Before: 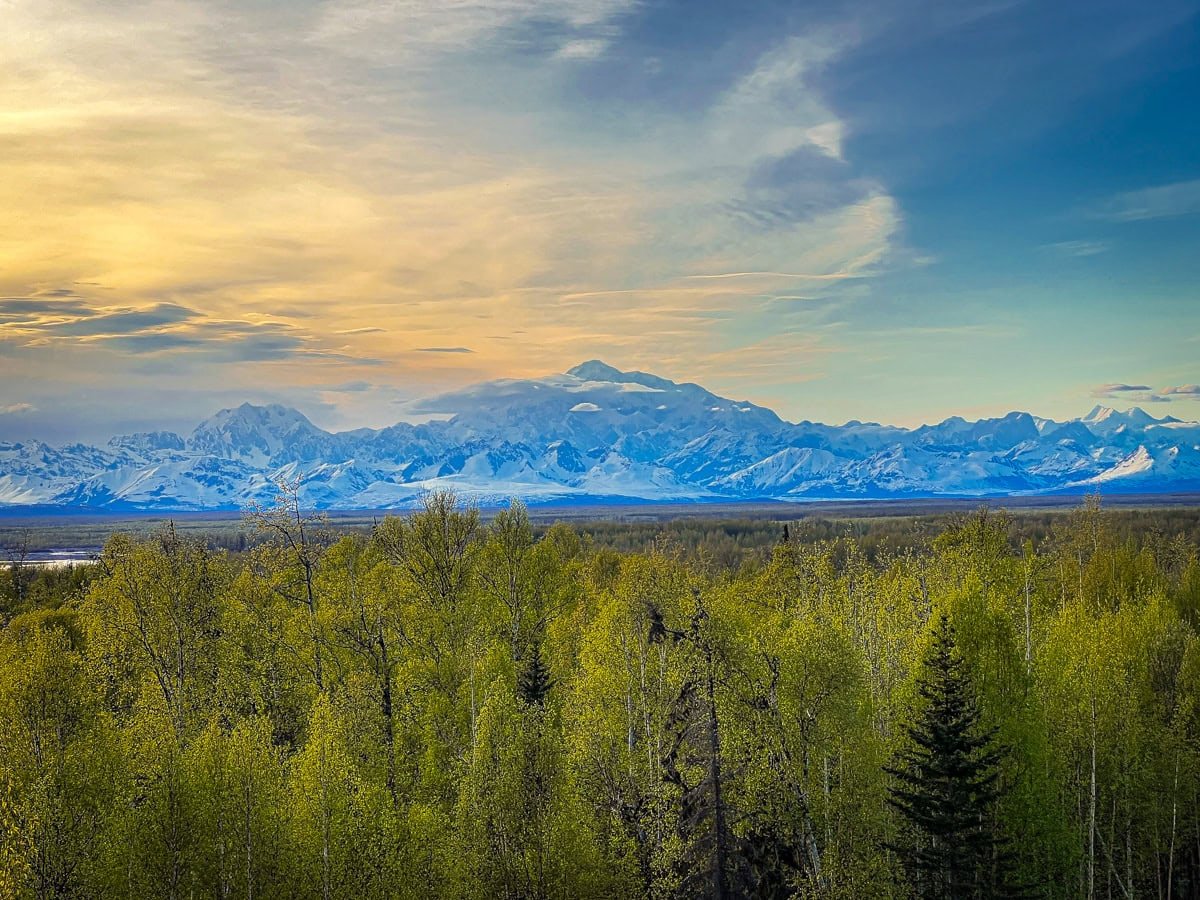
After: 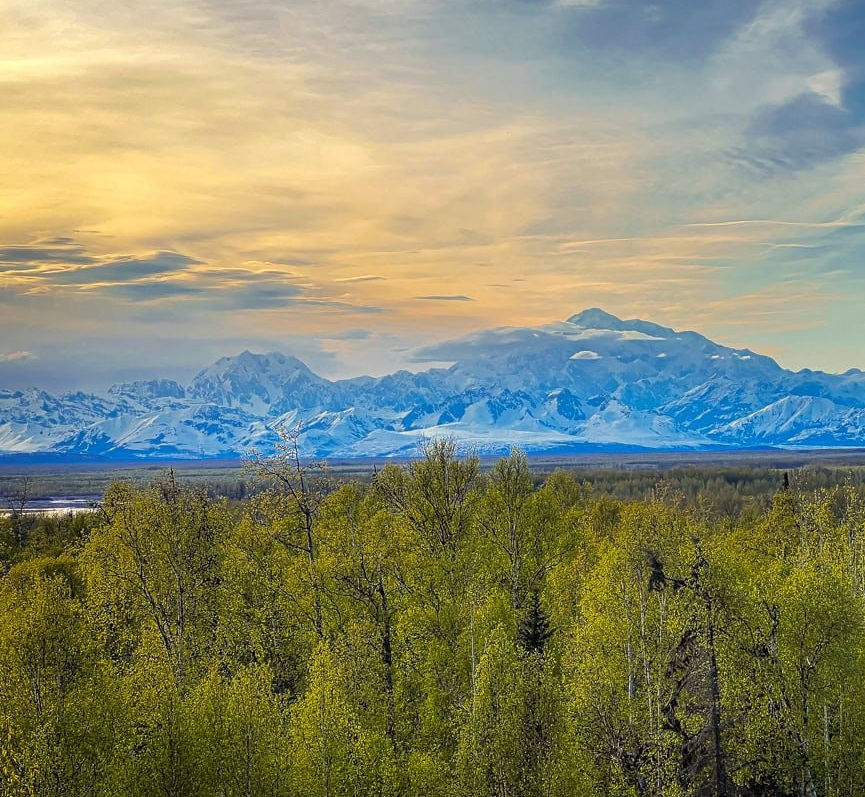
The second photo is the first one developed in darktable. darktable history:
crop: top 5.782%, right 27.884%, bottom 5.601%
